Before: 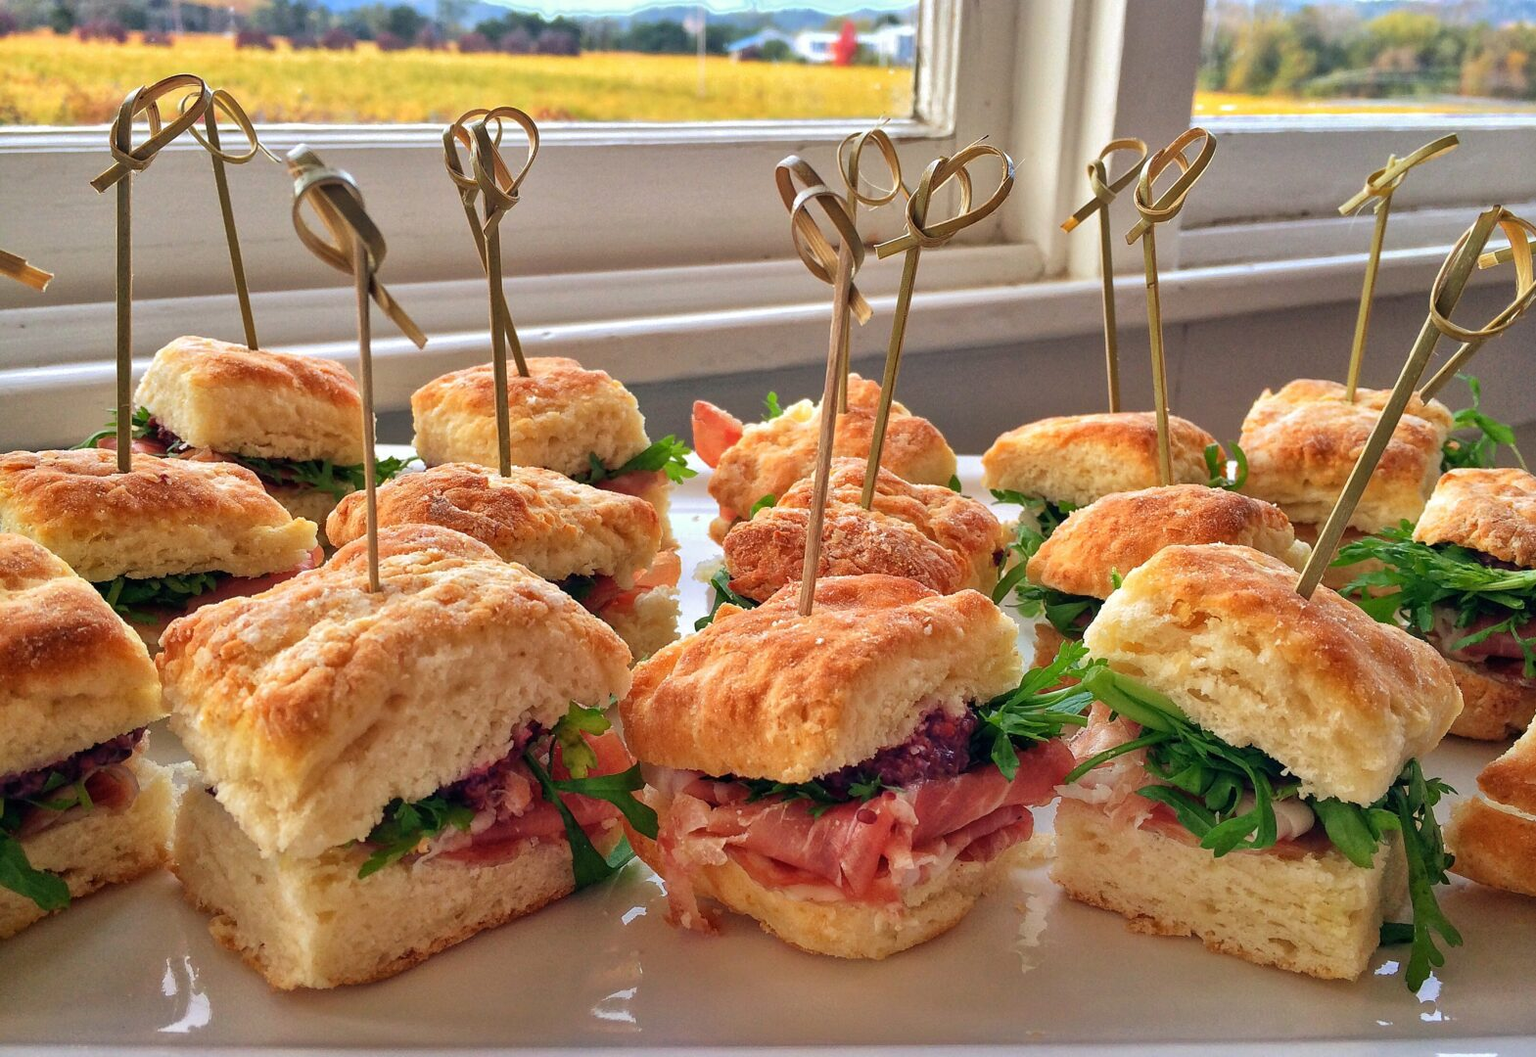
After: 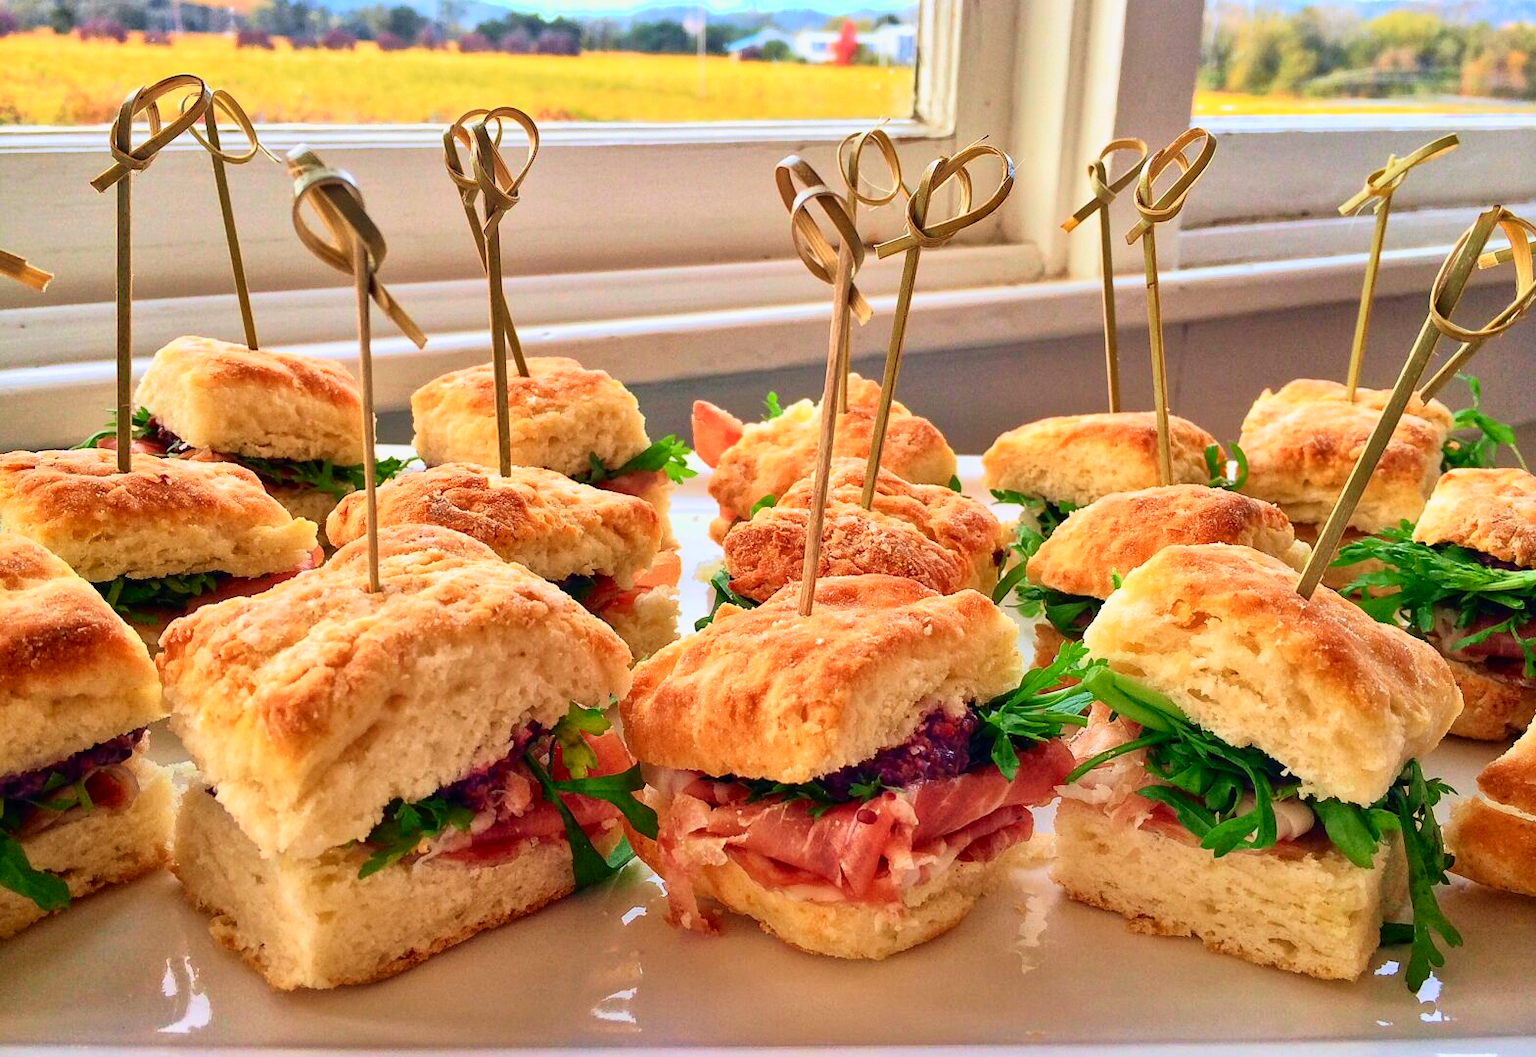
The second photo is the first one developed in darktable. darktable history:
tone curve: curves: ch0 [(0, 0) (0.091, 0.075) (0.389, 0.441) (0.696, 0.808) (0.844, 0.908) (0.909, 0.942) (1, 0.973)]; ch1 [(0, 0) (0.437, 0.404) (0.48, 0.486) (0.5, 0.5) (0.529, 0.556) (0.58, 0.606) (0.616, 0.654) (1, 1)]; ch2 [(0, 0) (0.442, 0.415) (0.5, 0.5) (0.535, 0.567) (0.585, 0.632) (1, 1)], color space Lab, independent channels, preserve colors none
